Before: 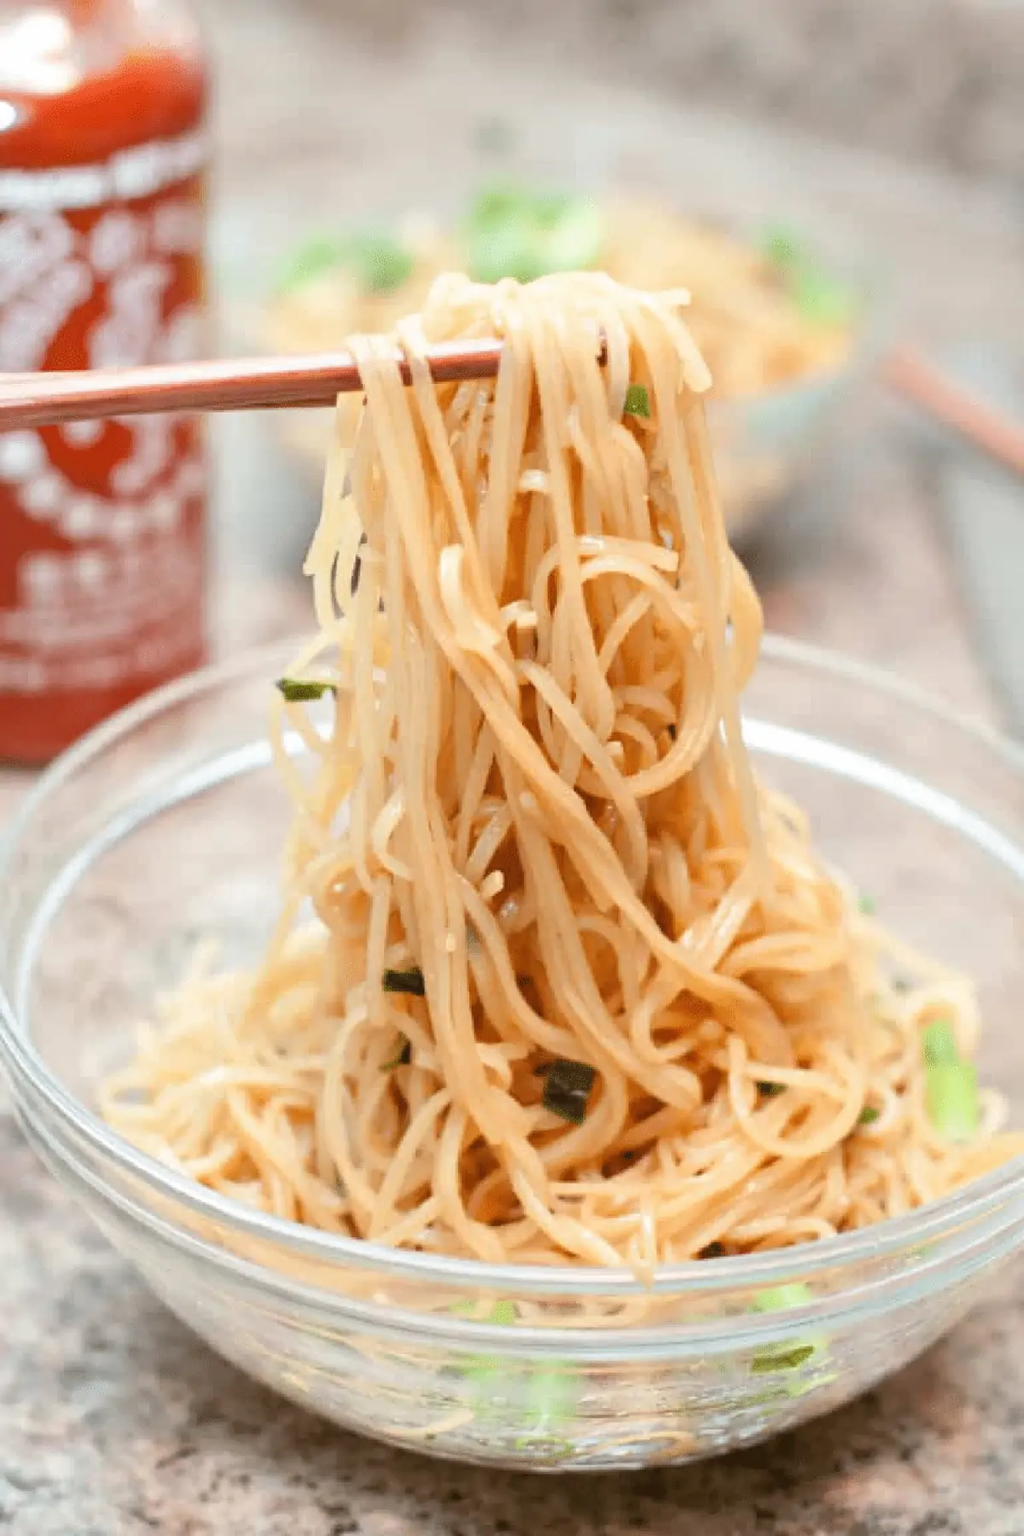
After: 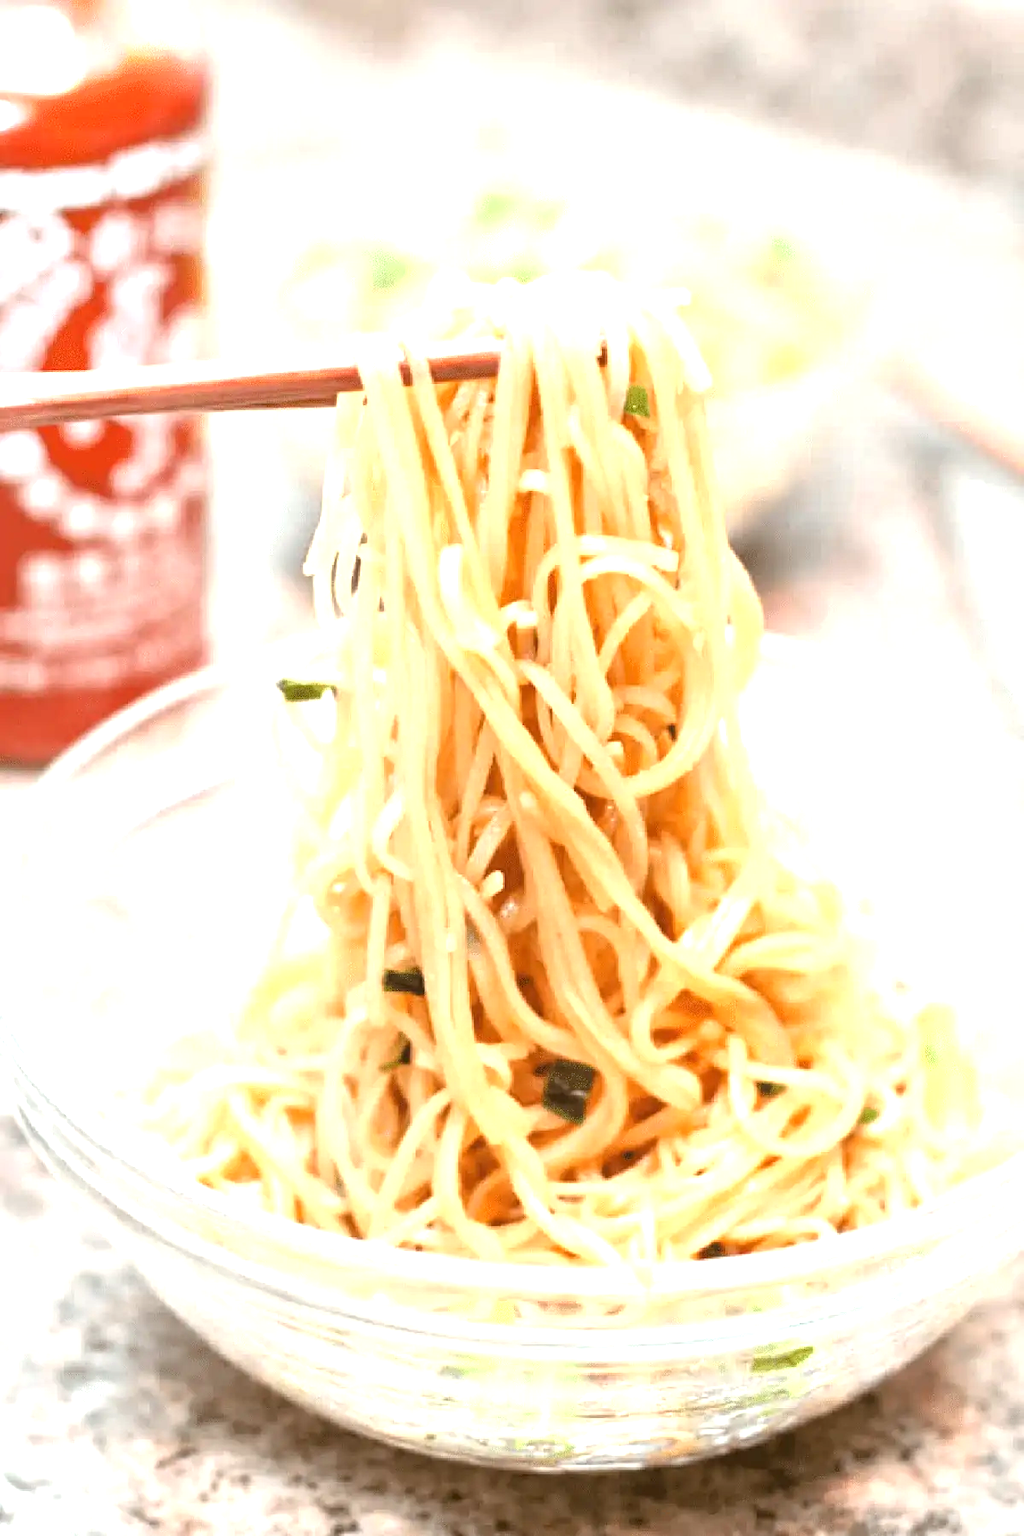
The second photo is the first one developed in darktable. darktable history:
exposure: exposure 1 EV, compensate highlight preservation false
local contrast: mode bilateral grid, contrast 21, coarseness 49, detail 119%, midtone range 0.2
